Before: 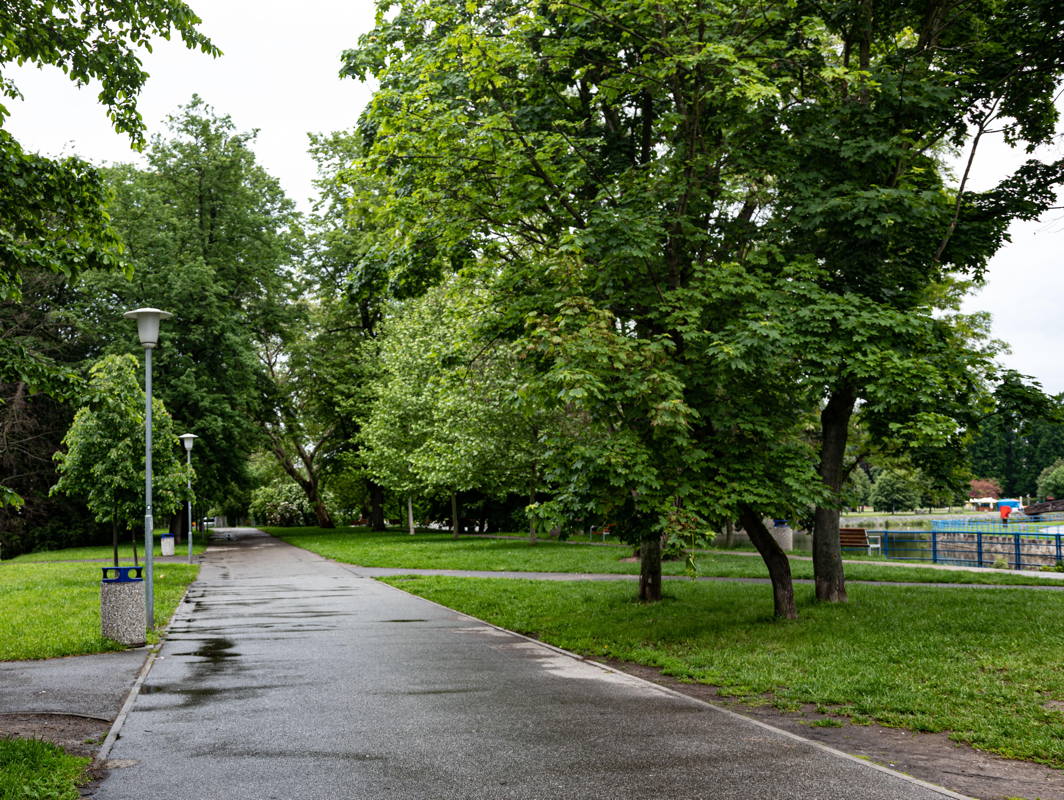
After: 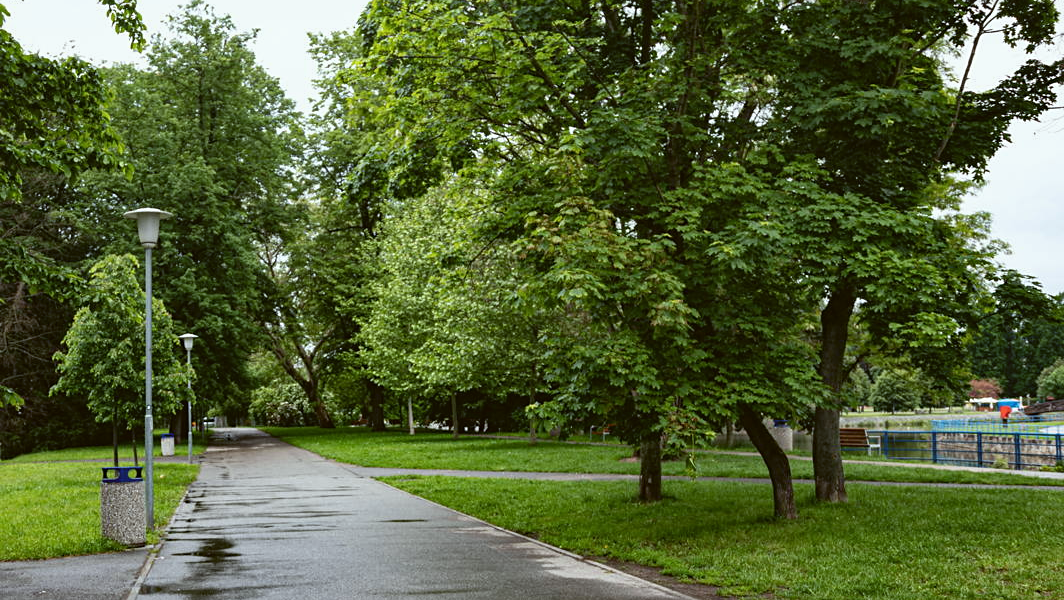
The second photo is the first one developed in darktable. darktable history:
color balance: lift [1.004, 1.002, 1.002, 0.998], gamma [1, 1.007, 1.002, 0.993], gain [1, 0.977, 1.013, 1.023], contrast -3.64%
crop and rotate: top 12.5%, bottom 12.5%
sharpen: amount 0.2
